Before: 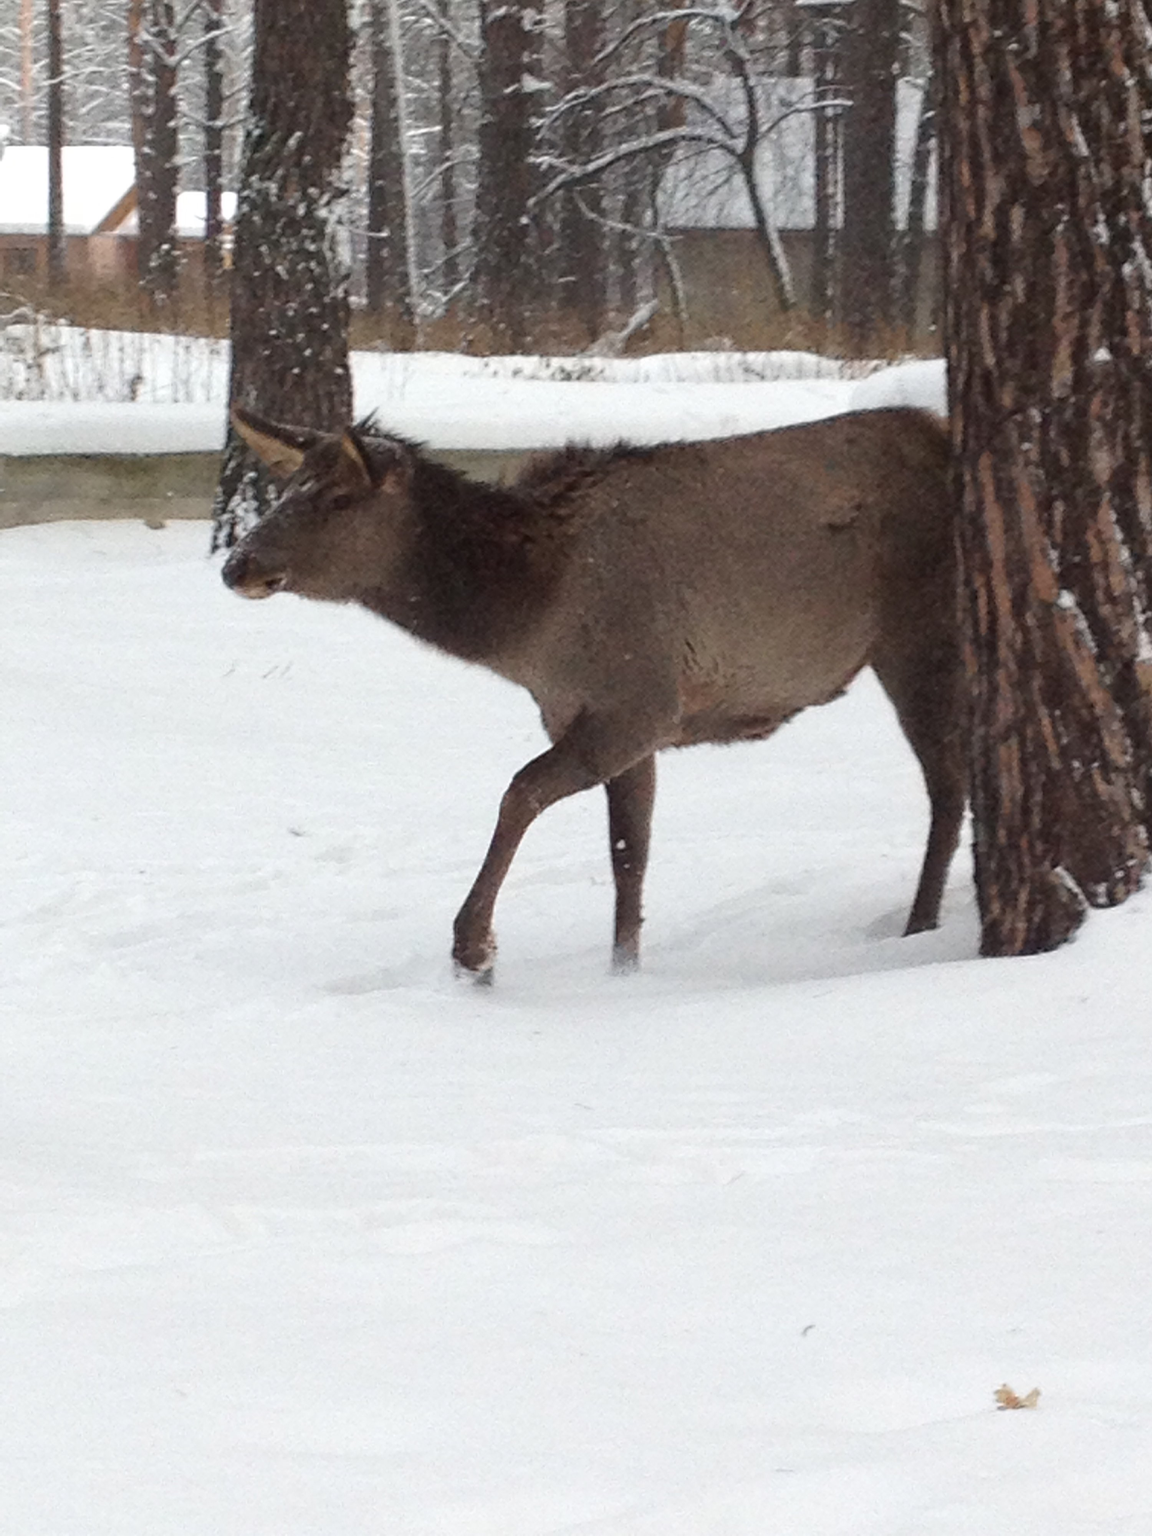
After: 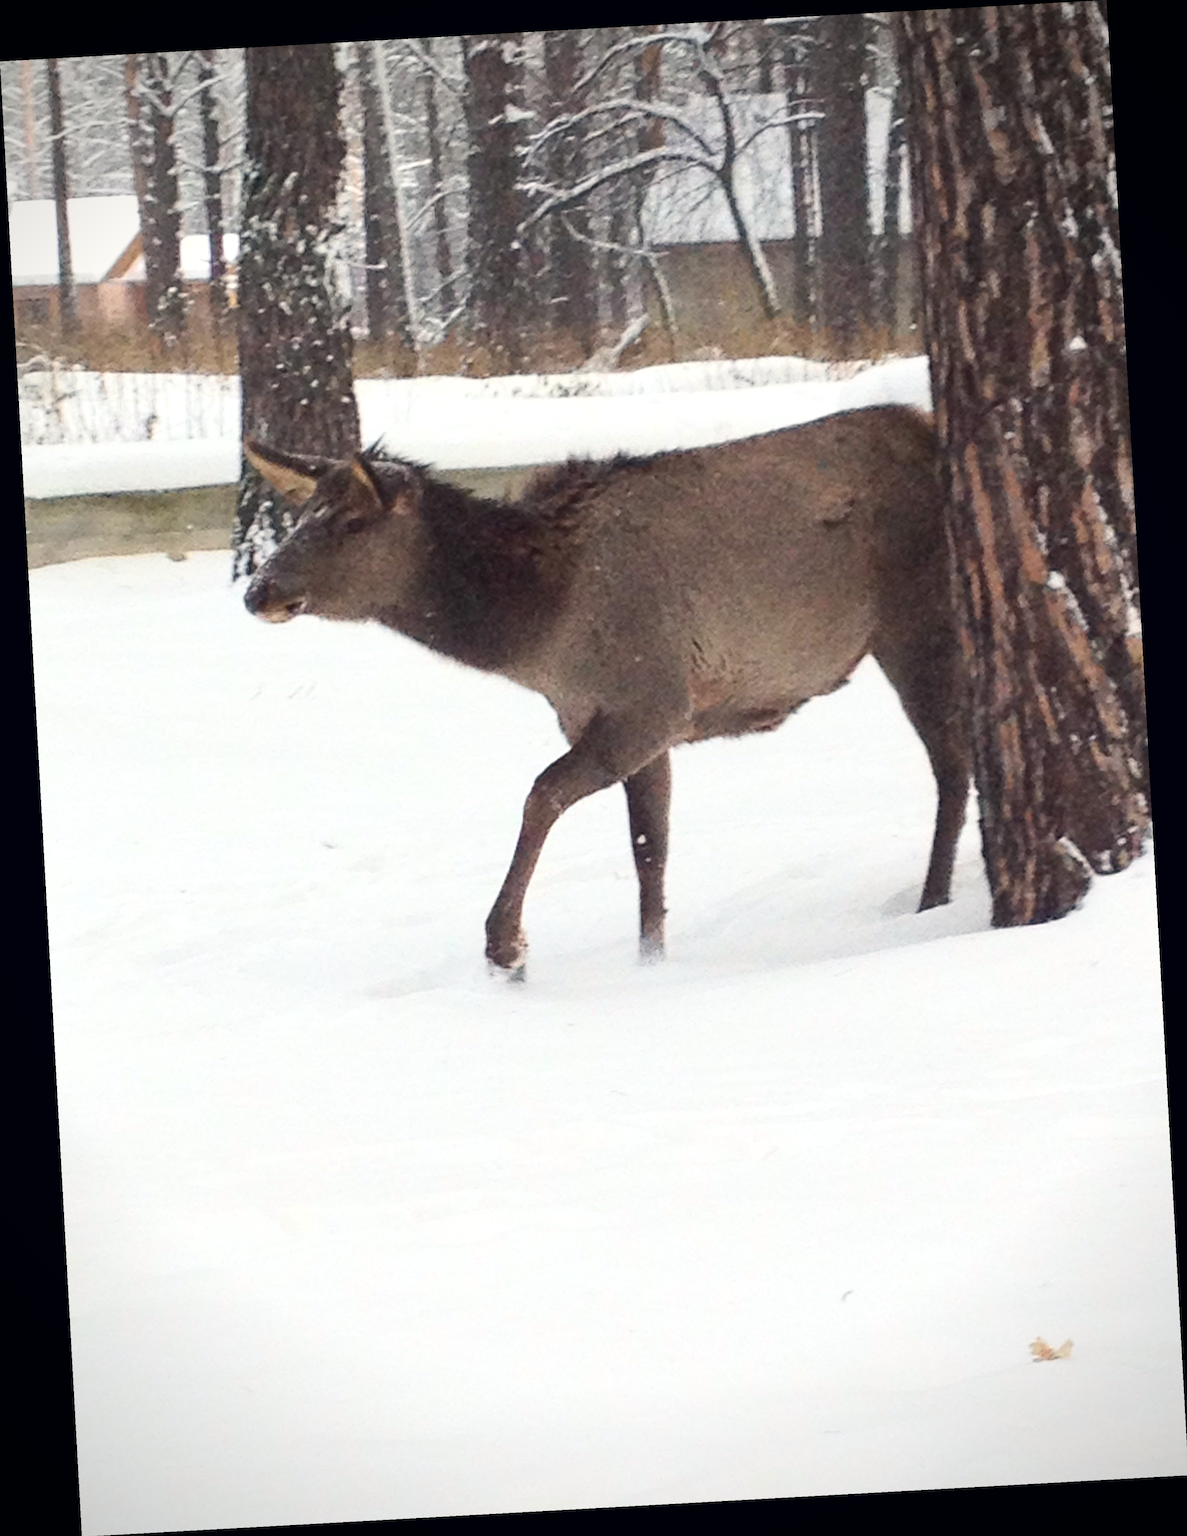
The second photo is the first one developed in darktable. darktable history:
exposure: exposure 0.191 EV, compensate highlight preservation false
vignetting: on, module defaults
color correction: highlights a* 0.207, highlights b* 2.7, shadows a* -0.874, shadows b* -4.78
contrast brightness saturation: contrast 0.2, brightness 0.16, saturation 0.22
rotate and perspective: rotation -3.18°, automatic cropping off
